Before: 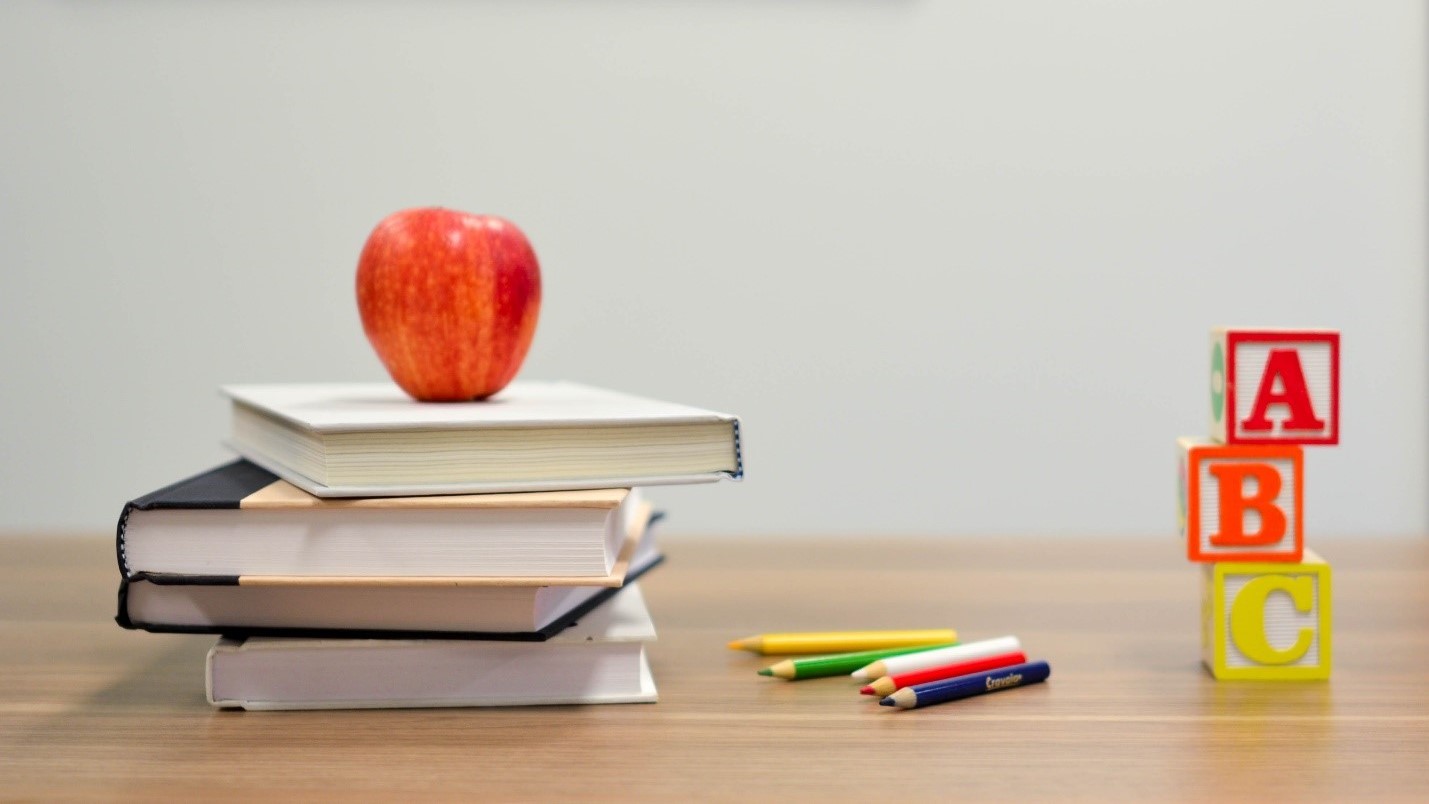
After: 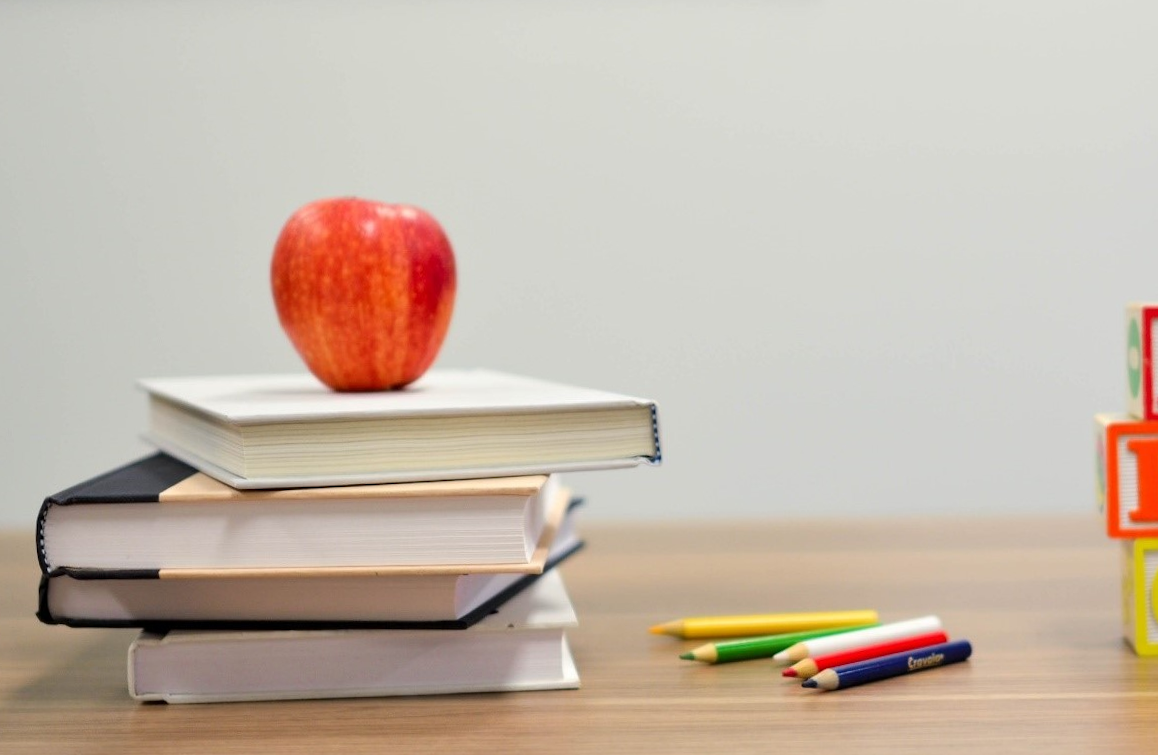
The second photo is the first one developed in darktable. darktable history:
crop and rotate: angle 1.02°, left 4.466%, top 0.478%, right 11.901%, bottom 2.637%
